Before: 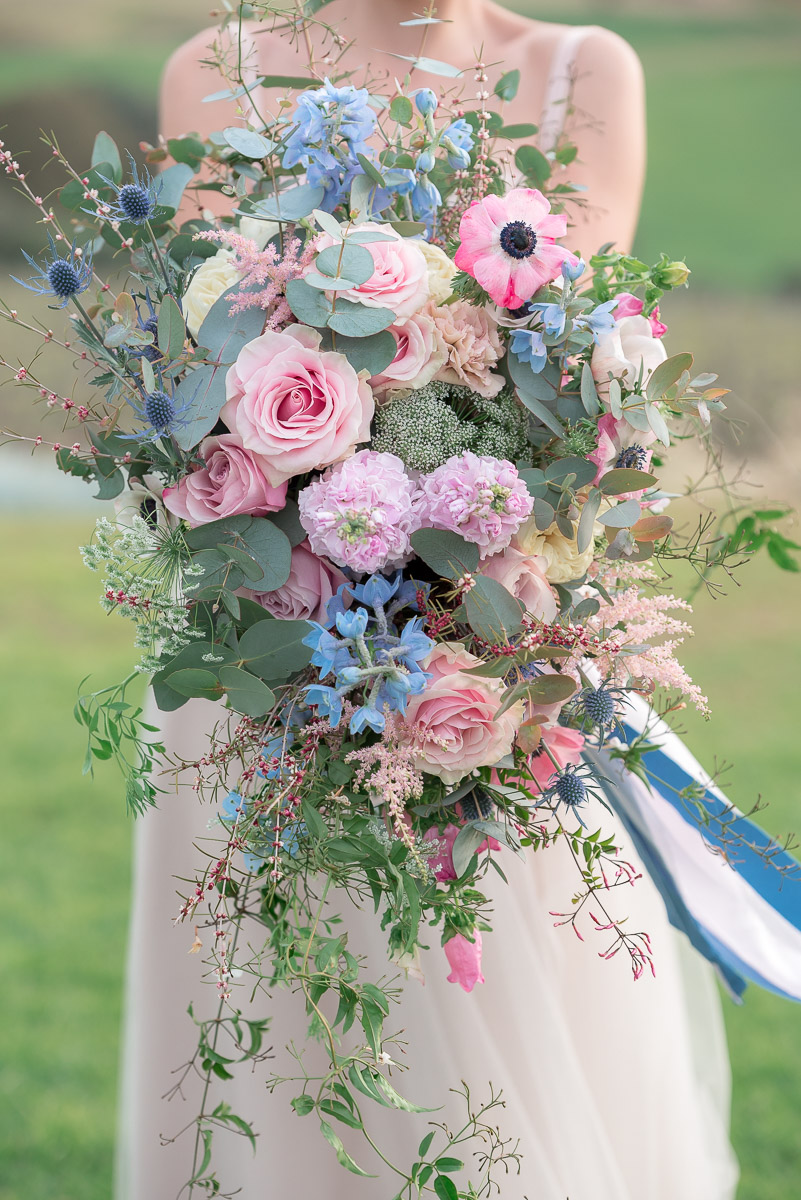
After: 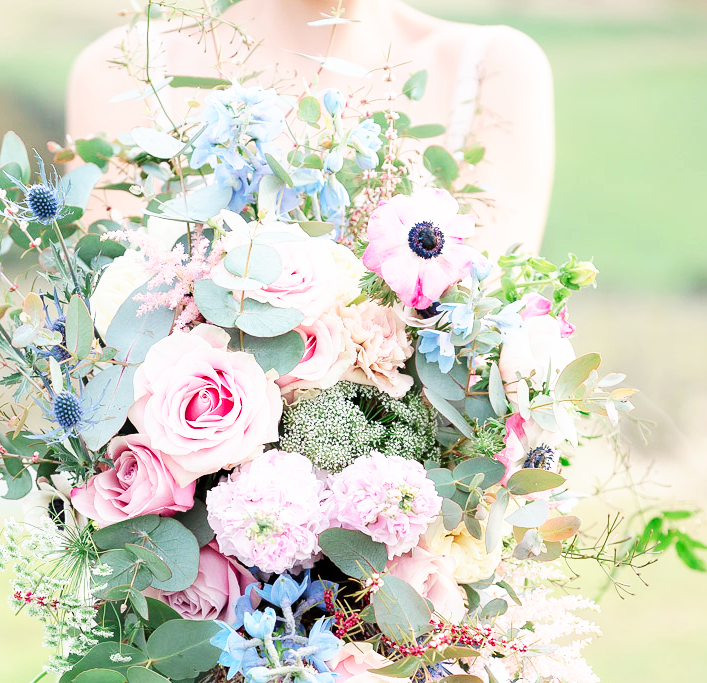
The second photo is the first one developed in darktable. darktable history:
crop and rotate: left 11.713%, bottom 43.055%
base curve: curves: ch0 [(0, 0) (0.007, 0.004) (0.027, 0.03) (0.046, 0.07) (0.207, 0.54) (0.442, 0.872) (0.673, 0.972) (1, 1)], preserve colors none
